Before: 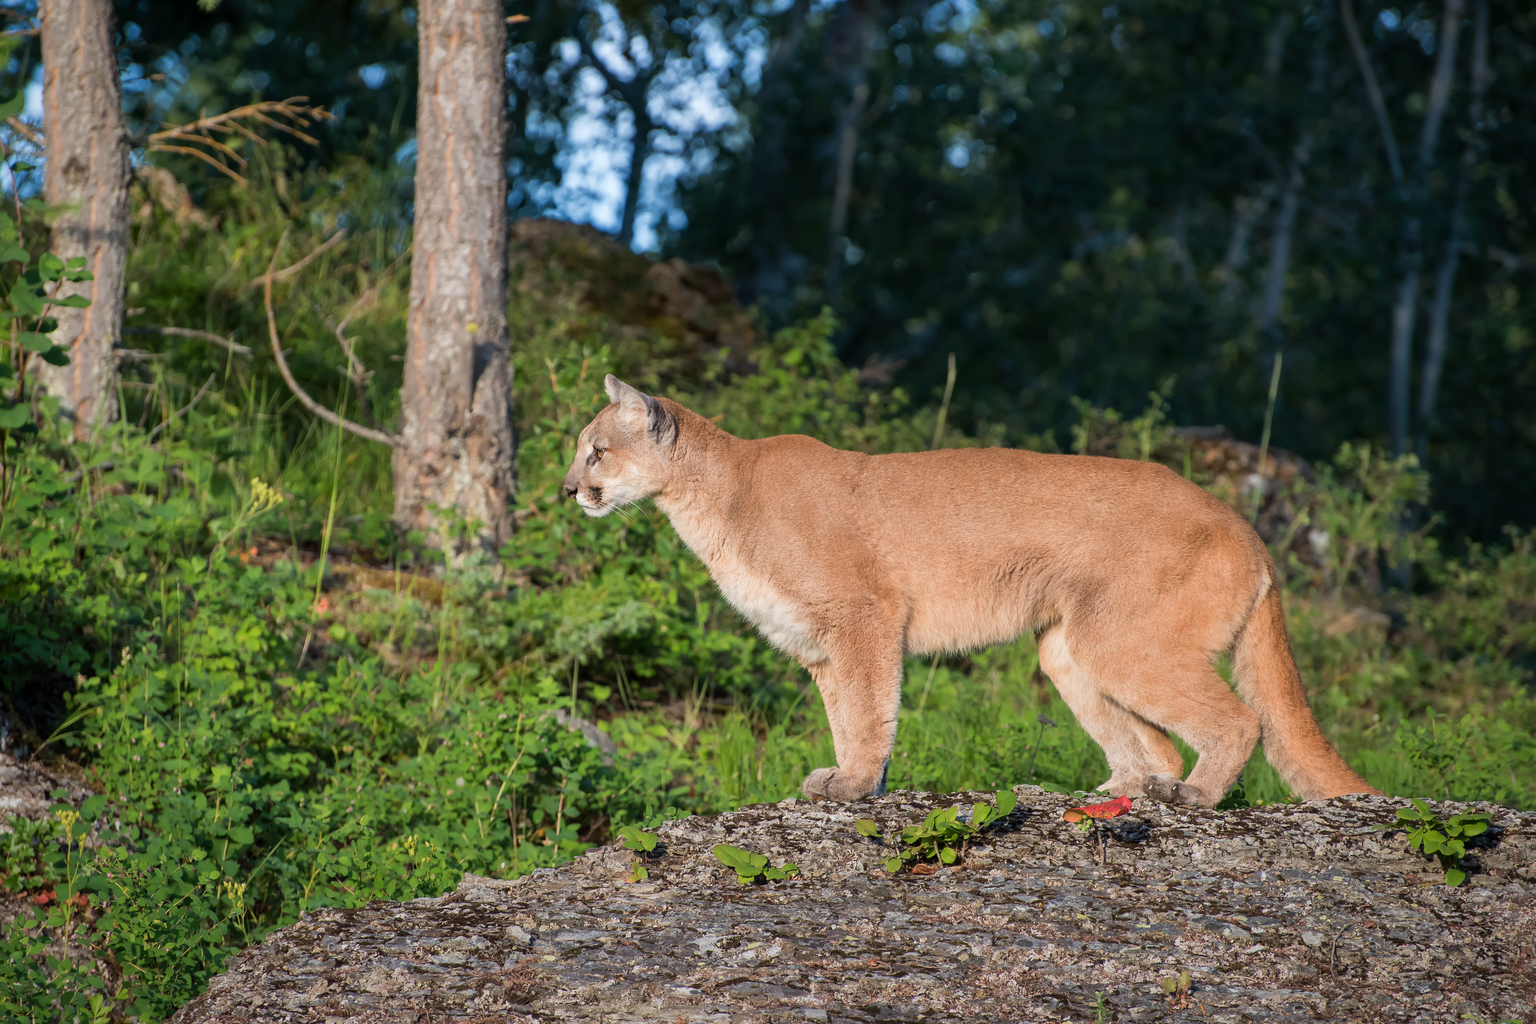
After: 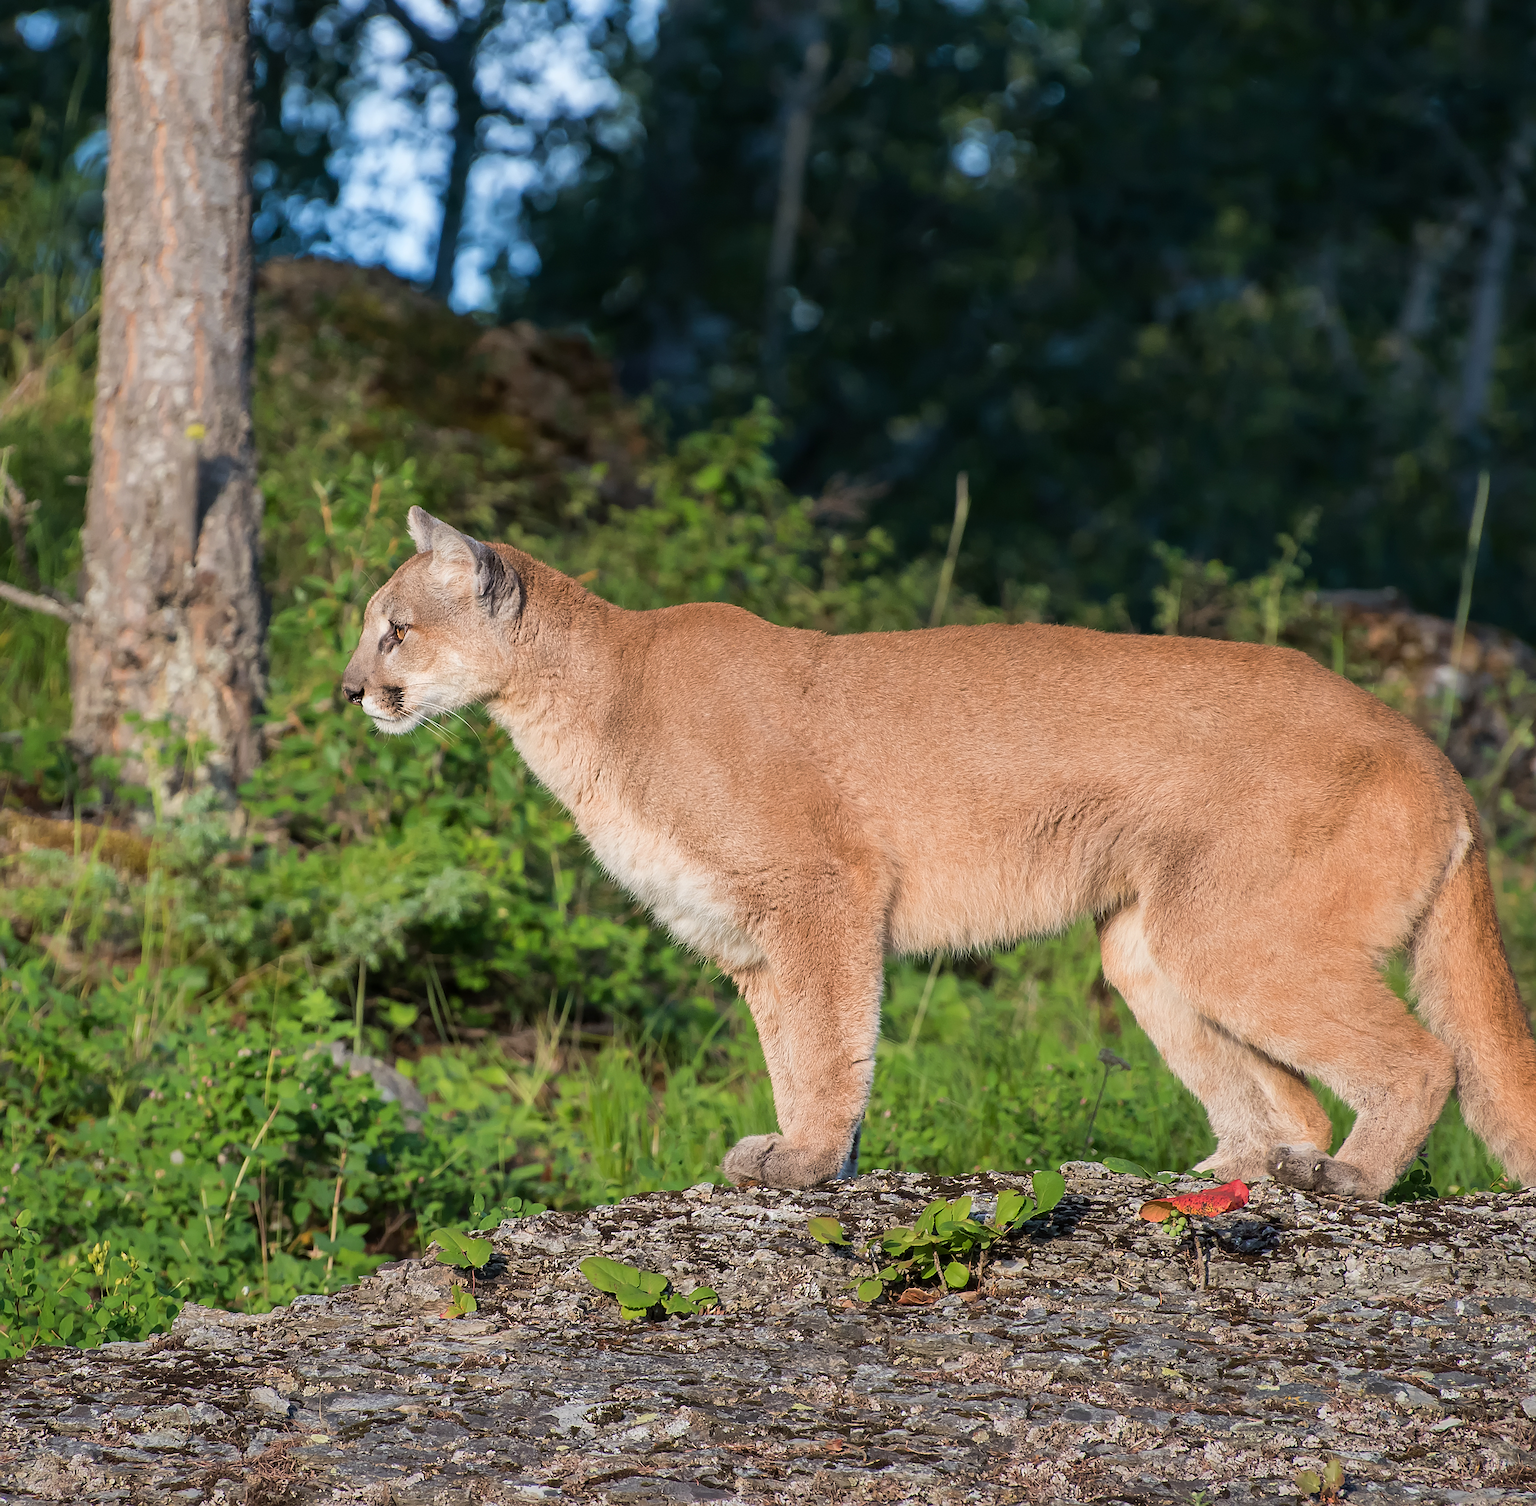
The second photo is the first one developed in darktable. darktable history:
sharpen: on, module defaults
crop and rotate: left 22.763%, top 5.623%, right 14.625%, bottom 2.288%
